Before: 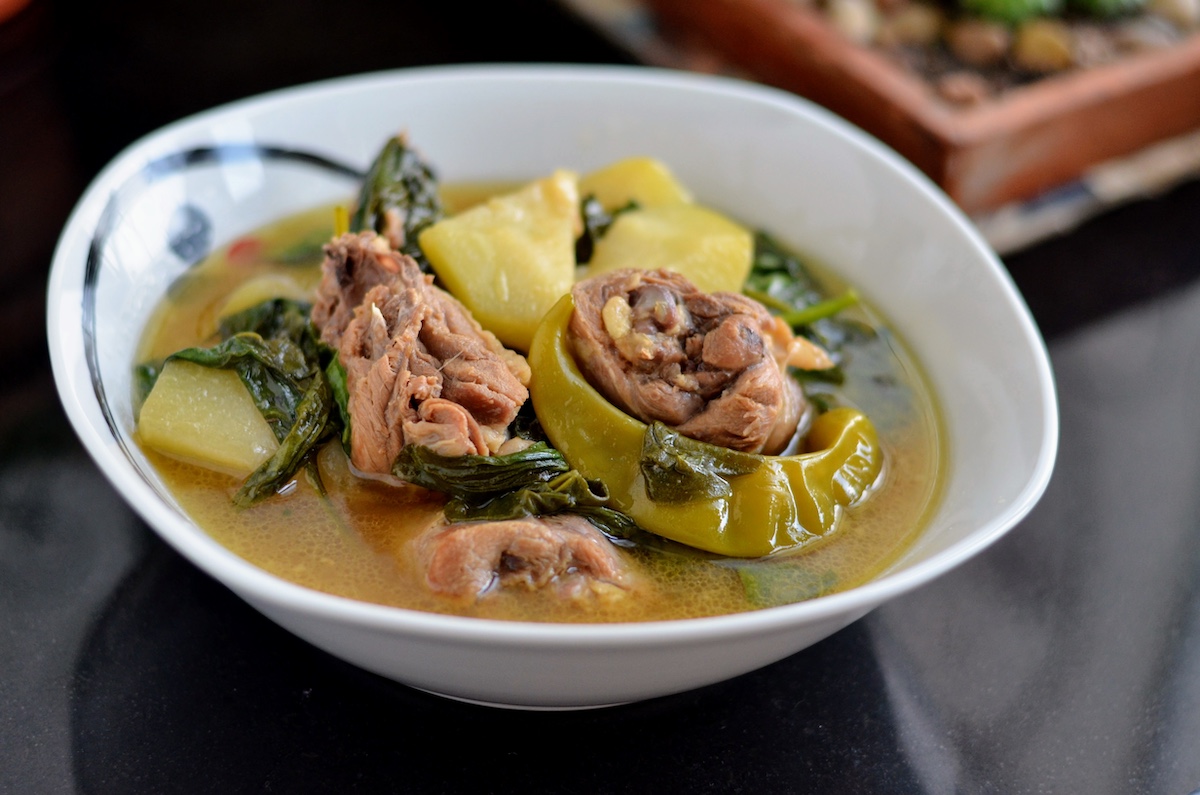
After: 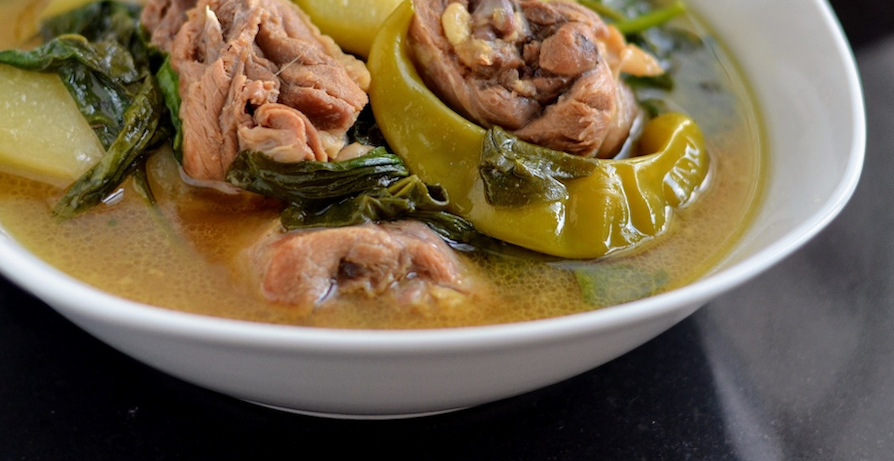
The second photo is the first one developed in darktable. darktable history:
rotate and perspective: rotation -0.013°, lens shift (vertical) -0.027, lens shift (horizontal) 0.178, crop left 0.016, crop right 0.989, crop top 0.082, crop bottom 0.918
crop and rotate: left 17.299%, top 35.115%, right 7.015%, bottom 1.024%
